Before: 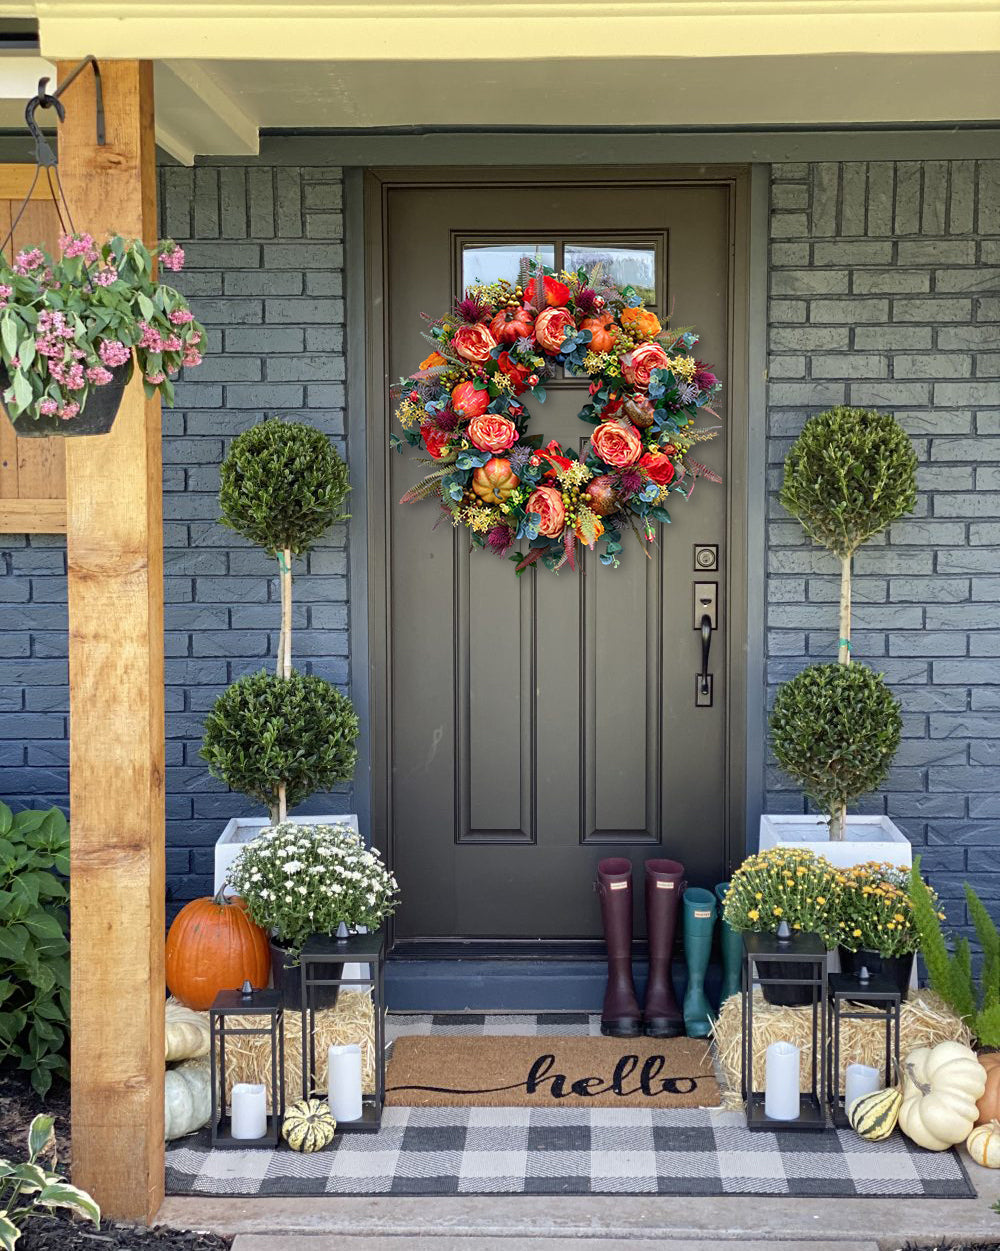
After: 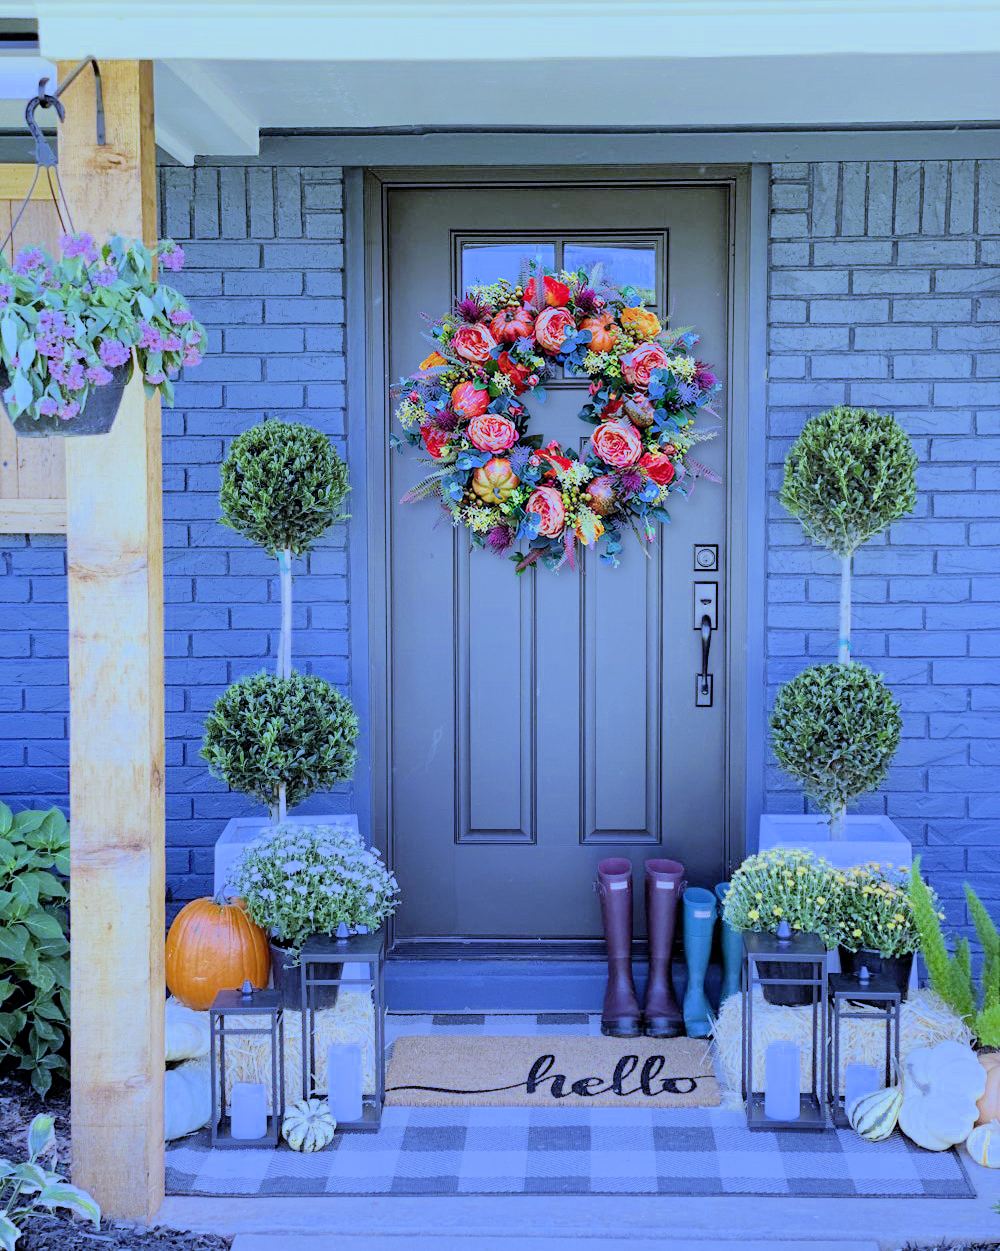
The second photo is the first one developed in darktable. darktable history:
filmic rgb: black relative exposure -6.15 EV, white relative exposure 6.96 EV, hardness 2.23, color science v6 (2022)
white balance: red 0.766, blue 1.537
exposure: black level correction 0, exposure 1.1 EV, compensate exposure bias true, compensate highlight preservation false
